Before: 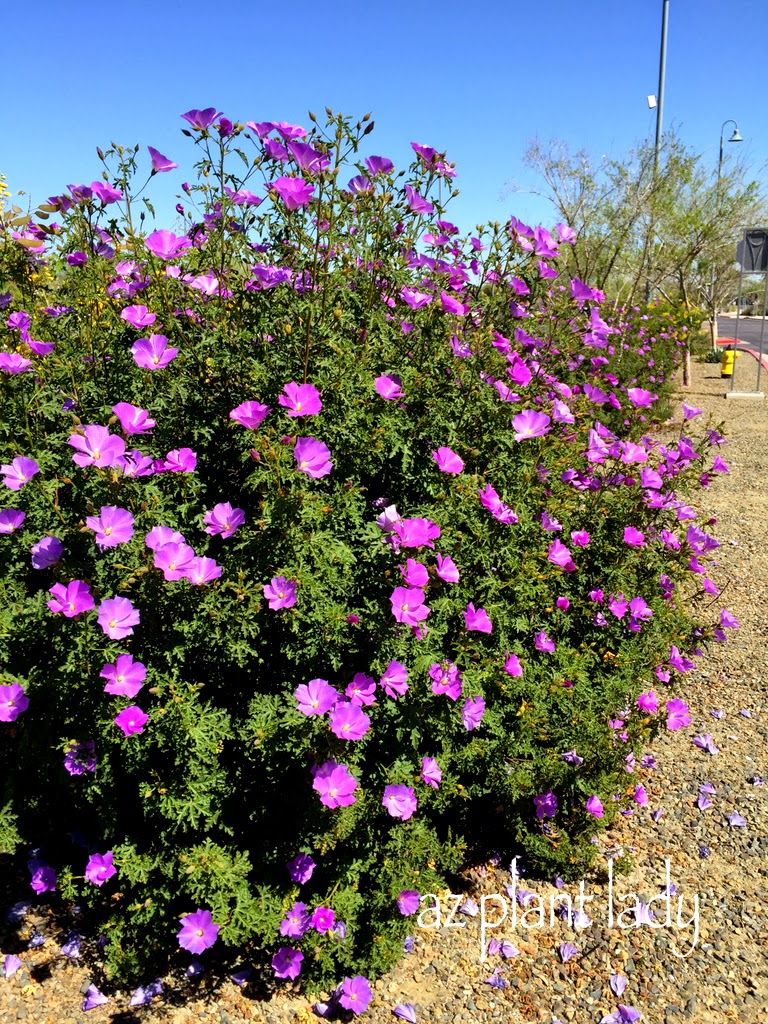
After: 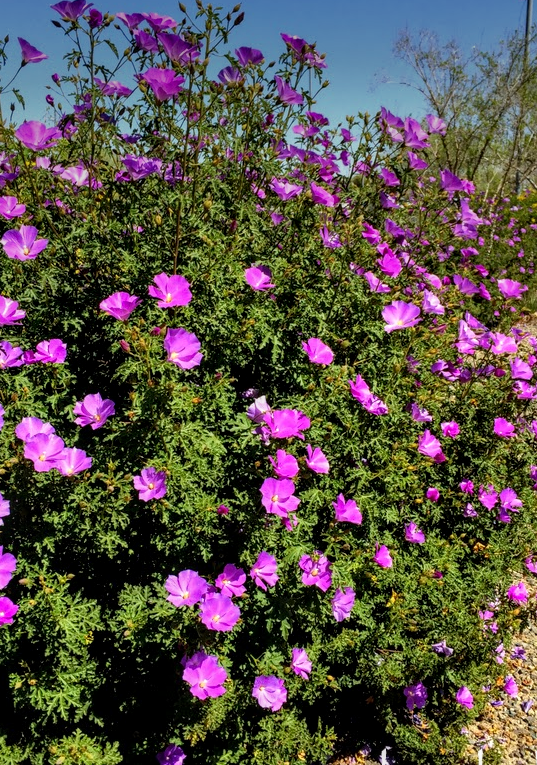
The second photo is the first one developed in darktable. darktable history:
haze removal: strength 0.1, compatibility mode true, adaptive false
vignetting: fall-off start 97.52%, fall-off radius 100%, brightness -0.574, saturation 0, center (-0.027, 0.404), width/height ratio 1.368, unbound false
local contrast: on, module defaults
crop and rotate: left 17.046%, top 10.659%, right 12.989%, bottom 14.553%
